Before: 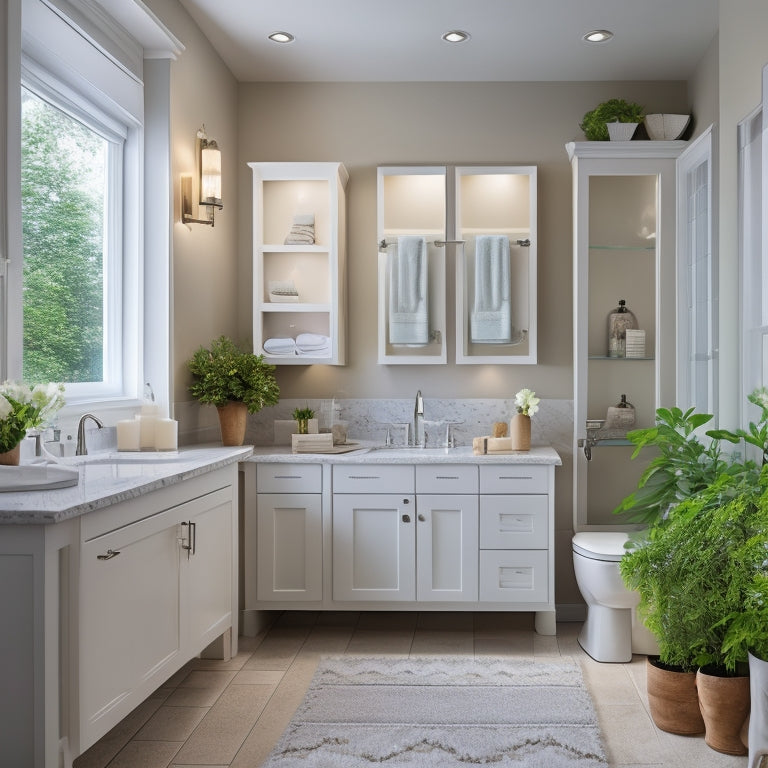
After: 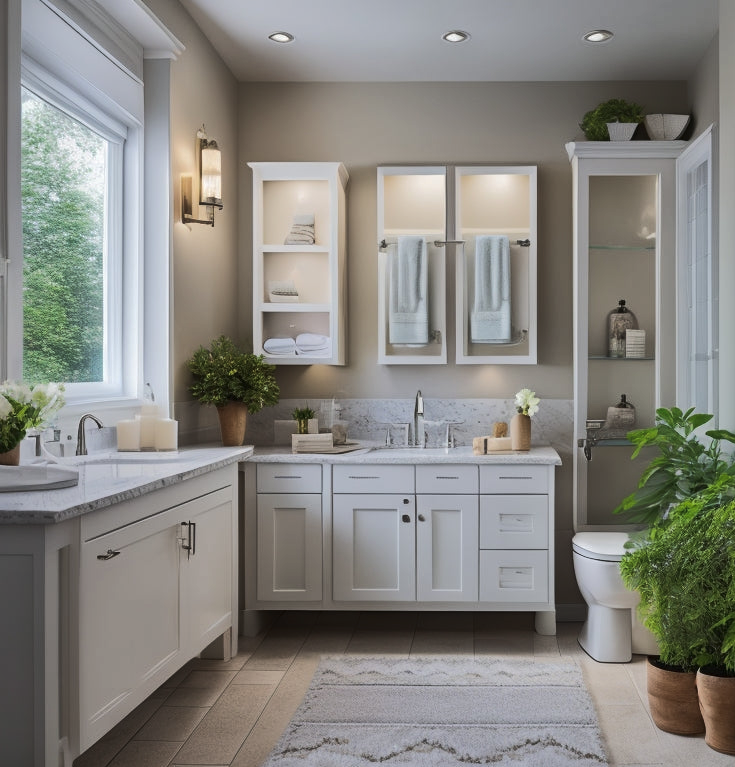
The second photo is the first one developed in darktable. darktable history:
shadows and highlights: on, module defaults
tone curve: curves: ch0 [(0, 0) (0.003, 0.003) (0.011, 0.009) (0.025, 0.018) (0.044, 0.028) (0.069, 0.038) (0.1, 0.049) (0.136, 0.062) (0.177, 0.089) (0.224, 0.123) (0.277, 0.165) (0.335, 0.223) (0.399, 0.293) (0.468, 0.385) (0.543, 0.497) (0.623, 0.613) (0.709, 0.716) (0.801, 0.802) (0.898, 0.887) (1, 1)], color space Lab, linked channels
crop: right 4.21%, bottom 0.023%
